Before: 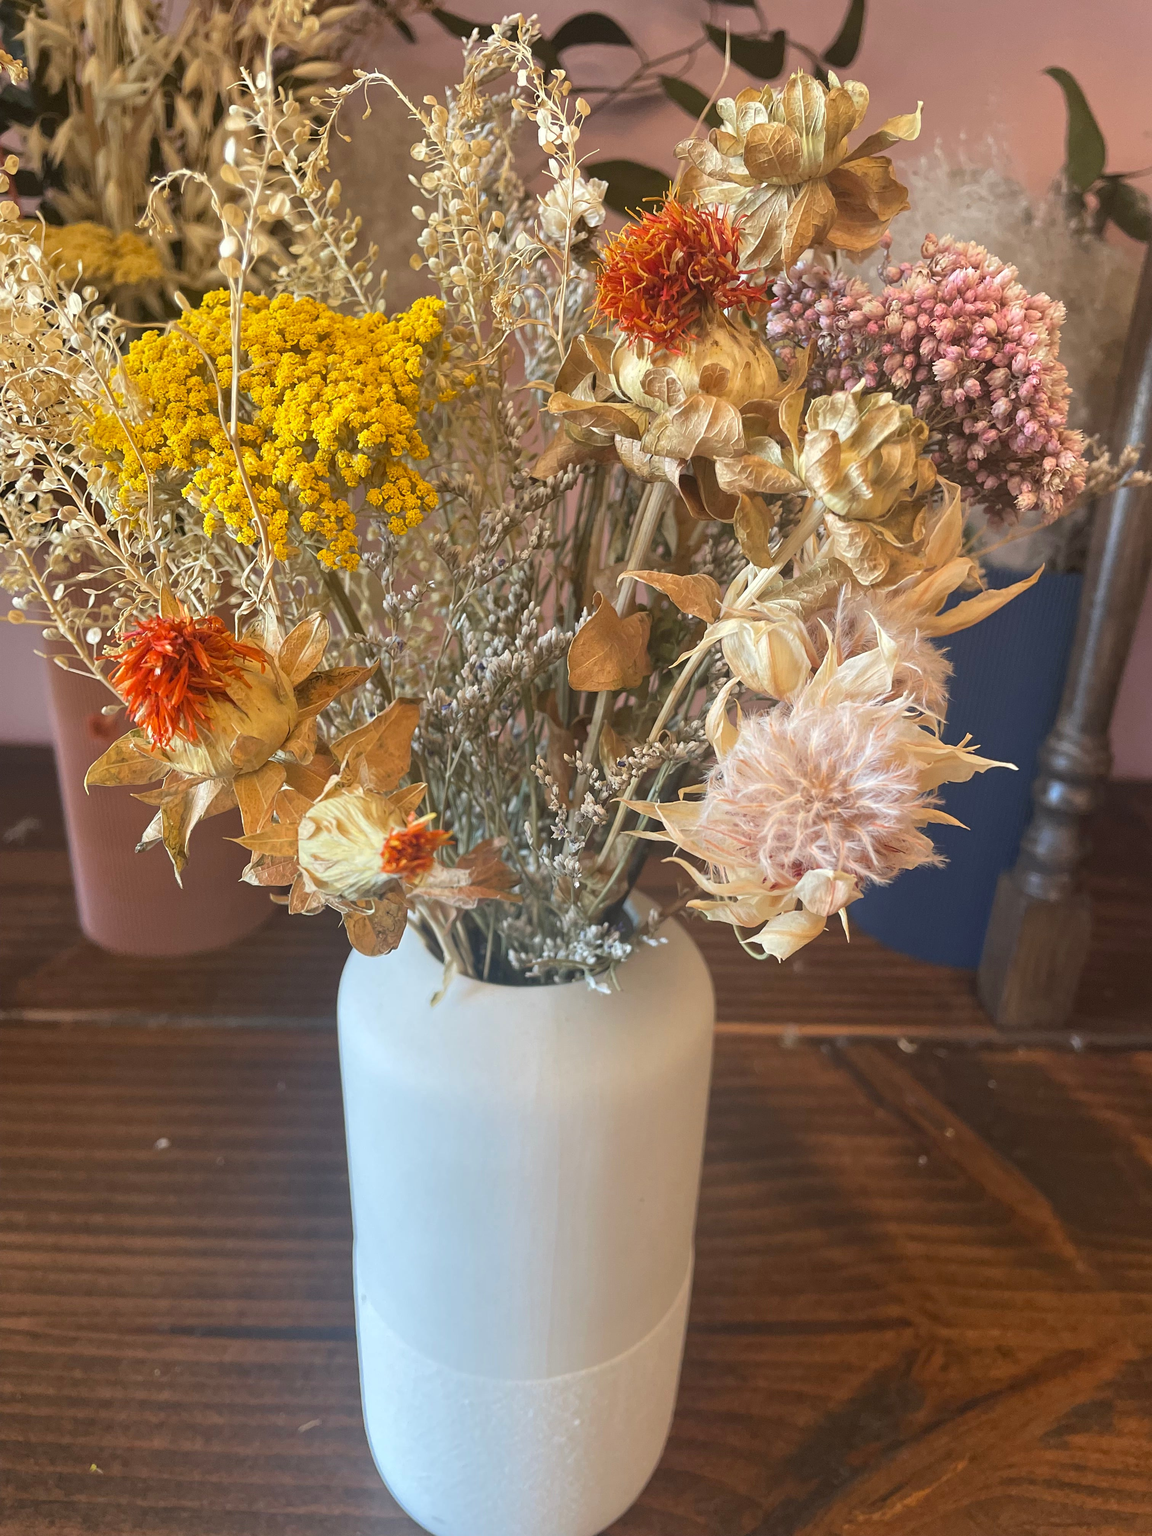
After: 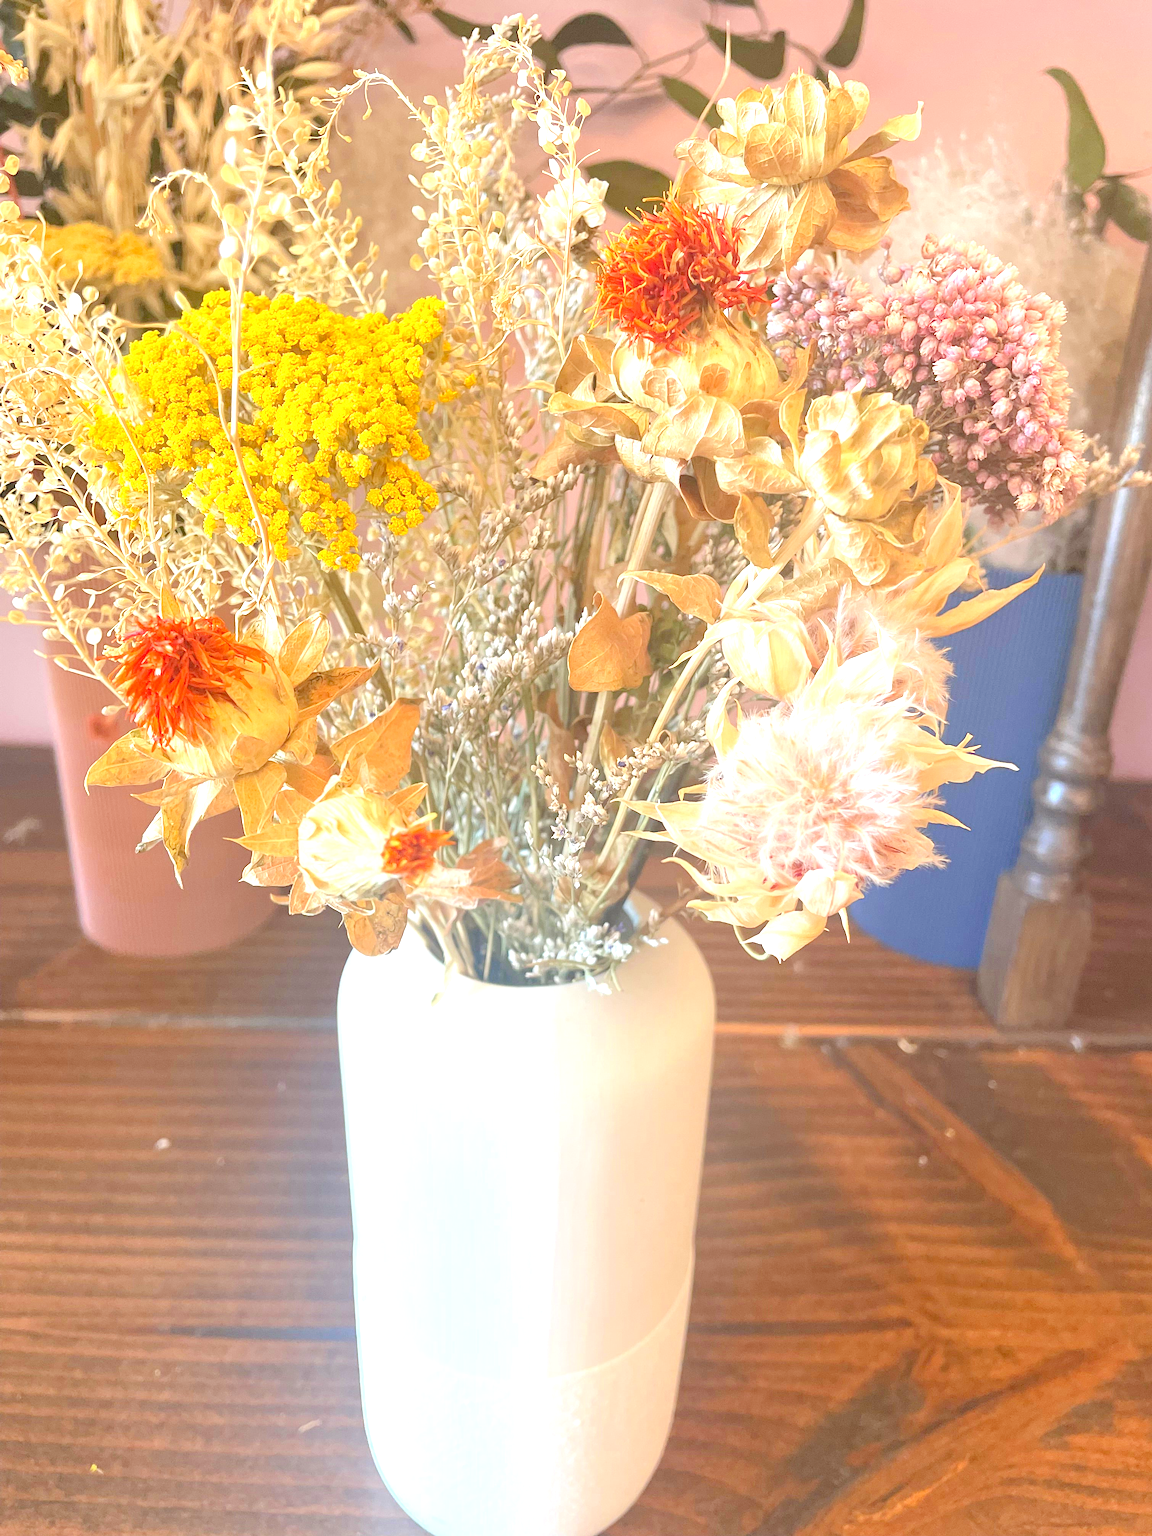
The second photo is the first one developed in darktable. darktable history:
color zones: curves: ch0 [(0.068, 0.464) (0.25, 0.5) (0.48, 0.508) (0.75, 0.536) (0.886, 0.476) (0.967, 0.456)]; ch1 [(0.066, 0.456) (0.25, 0.5) (0.616, 0.508) (0.746, 0.56) (0.934, 0.444)]
exposure: black level correction 0, exposure 1.096 EV, compensate exposure bias true, compensate highlight preservation false
levels: levels [0.072, 0.414, 0.976]
